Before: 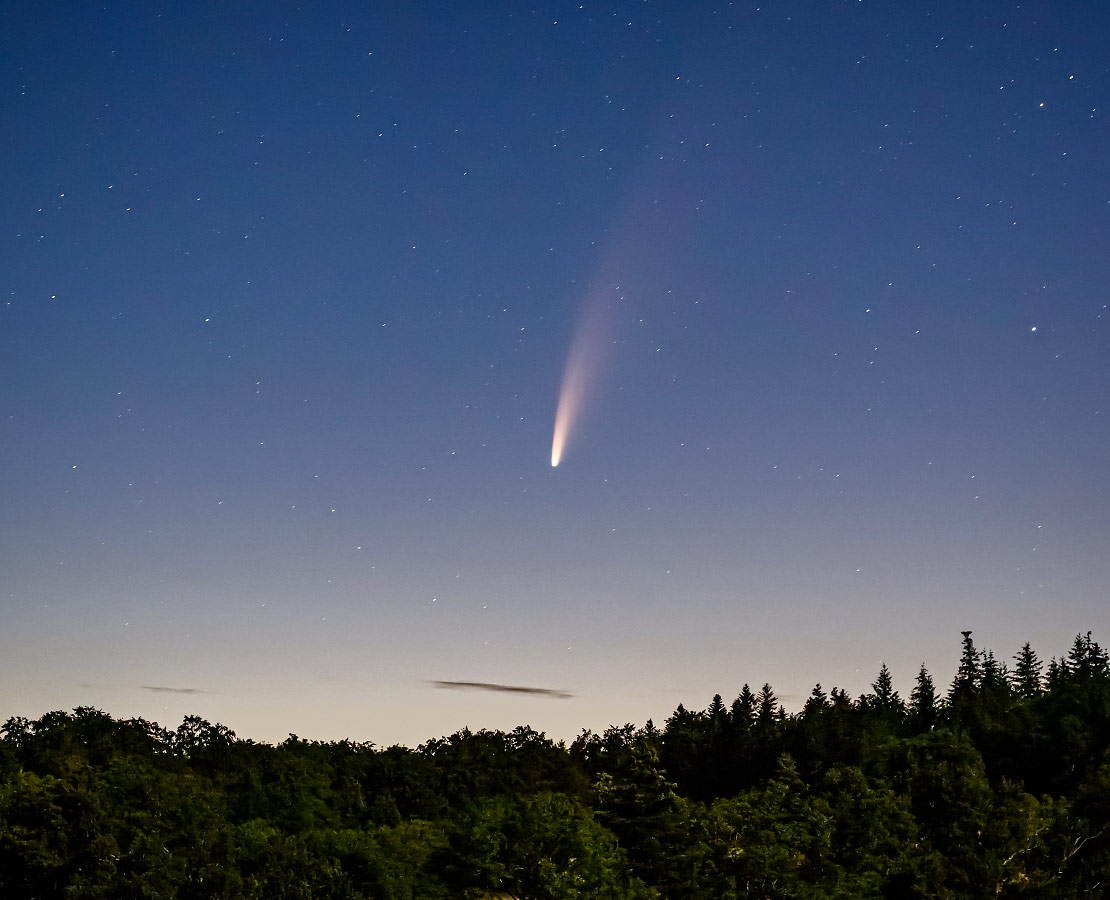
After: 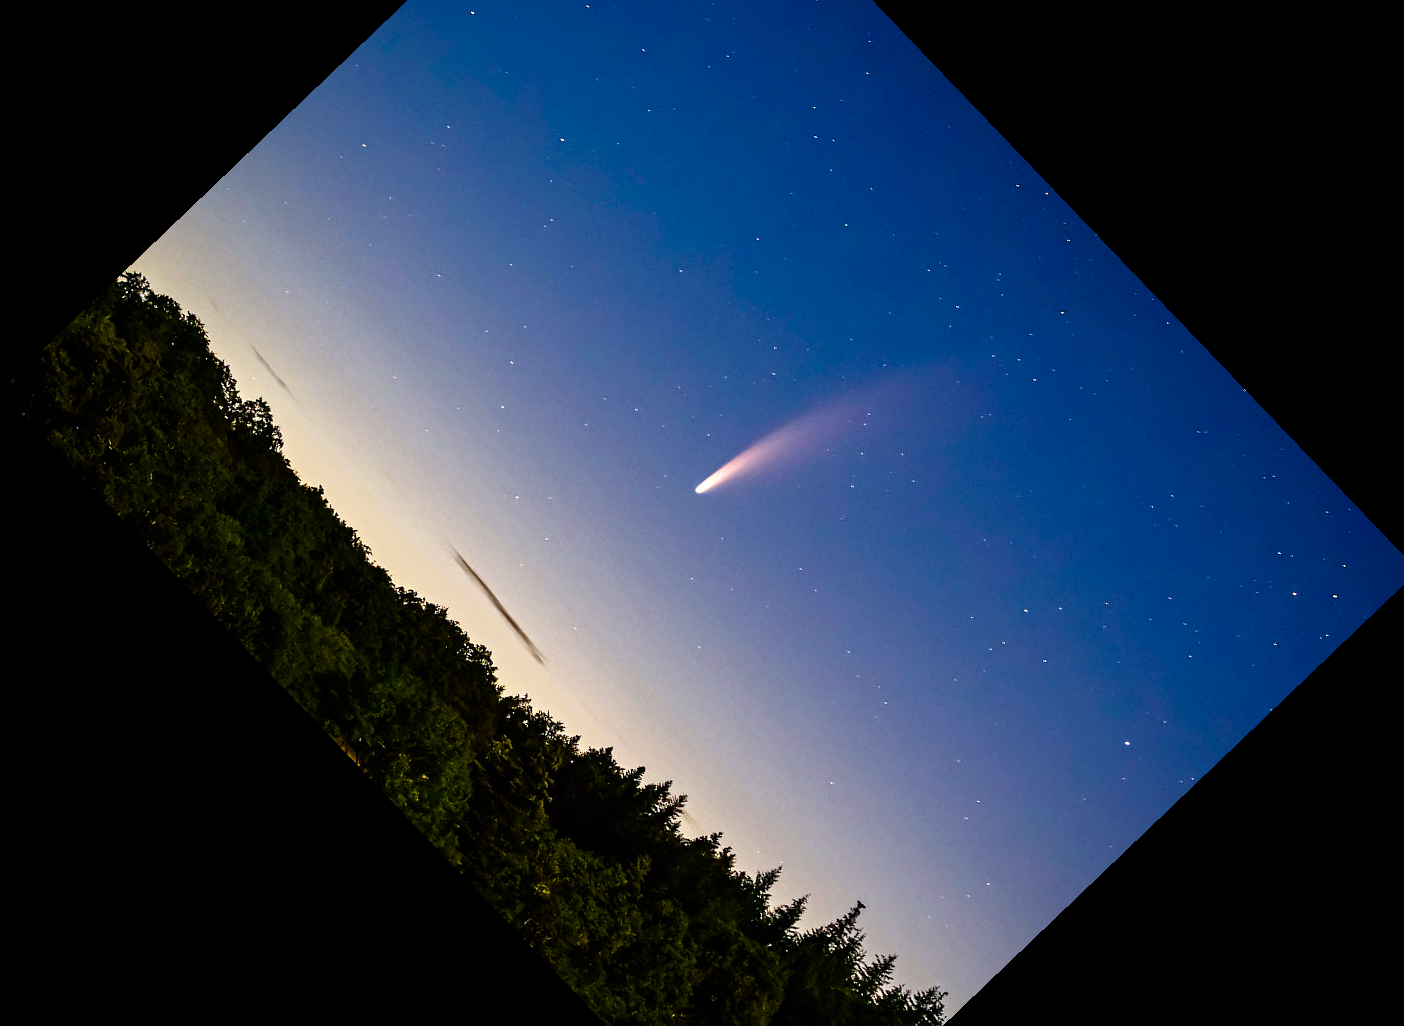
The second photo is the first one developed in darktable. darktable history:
color balance rgb: linear chroma grading › global chroma 9%, perceptual saturation grading › global saturation 36%, perceptual saturation grading › shadows 35%, perceptual brilliance grading › global brilliance 15%, perceptual brilliance grading › shadows -35%, global vibrance 15%
crop and rotate: angle -46.26°, top 16.234%, right 0.912%, bottom 11.704%
